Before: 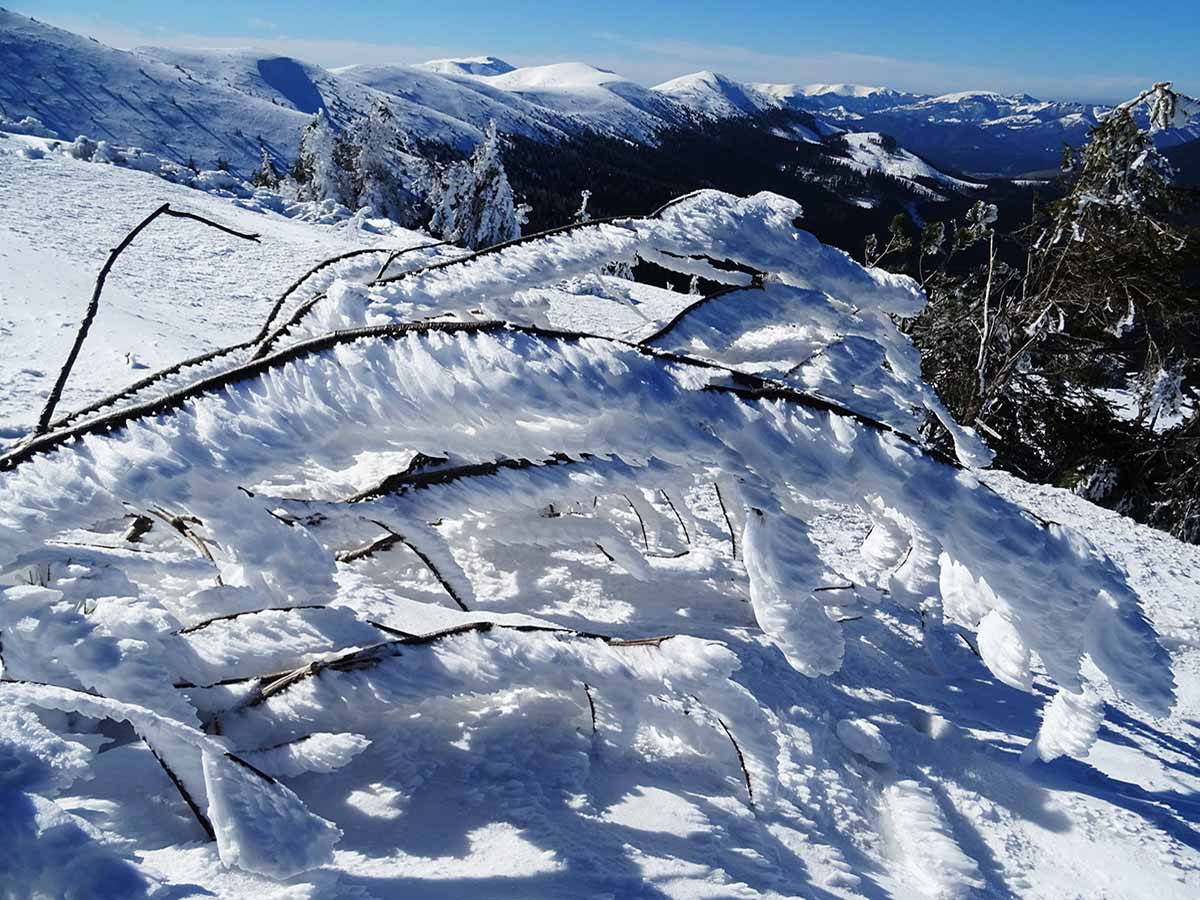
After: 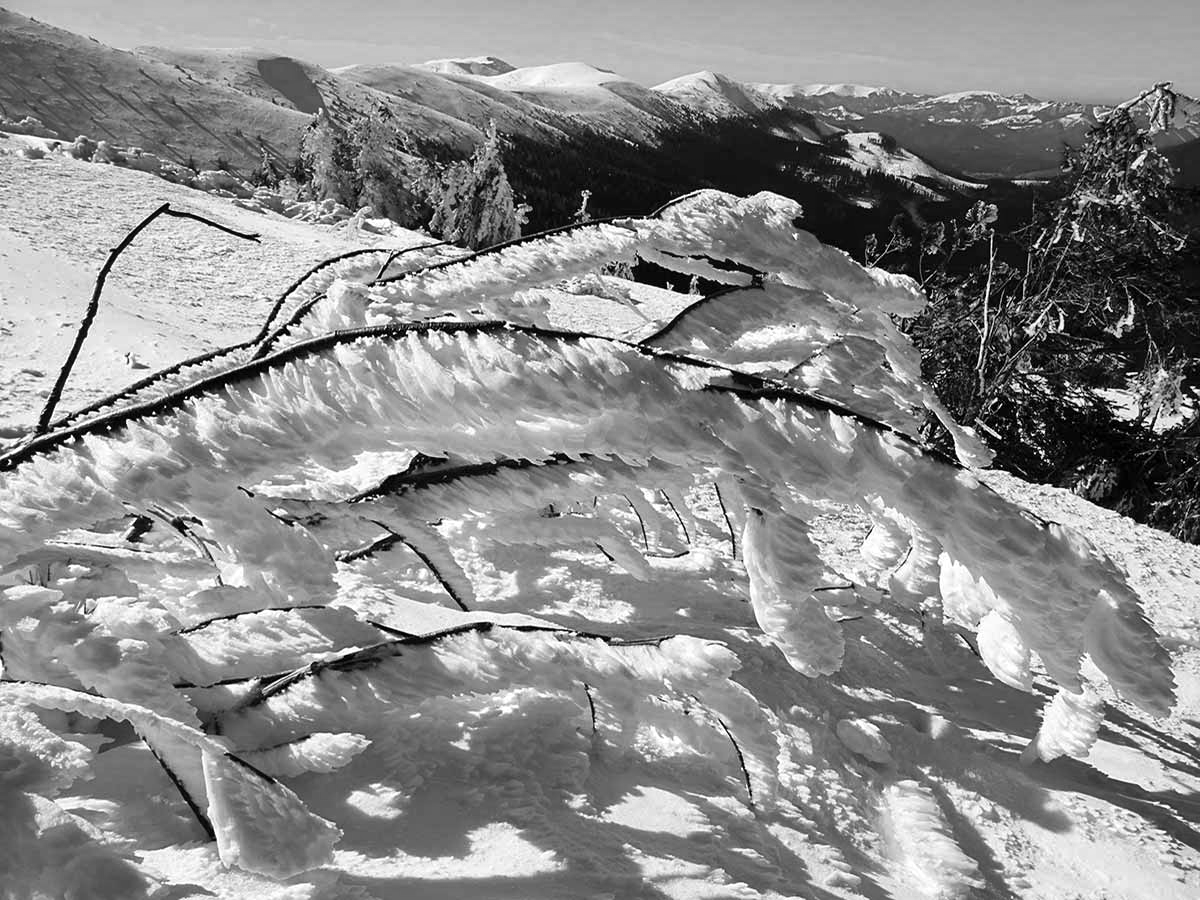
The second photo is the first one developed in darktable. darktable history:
color calibration: output gray [0.25, 0.35, 0.4, 0], x 0.383, y 0.372, temperature 3905.17 K
shadows and highlights: soften with gaussian
tone equalizer: on, module defaults
